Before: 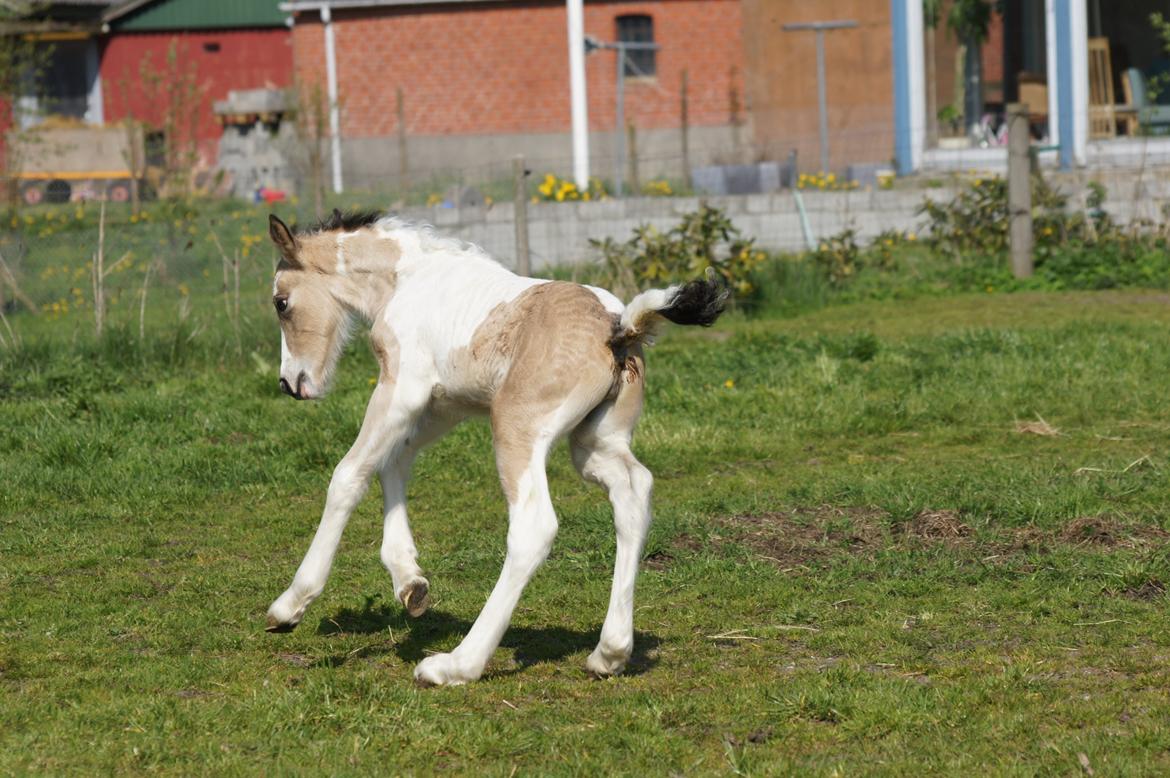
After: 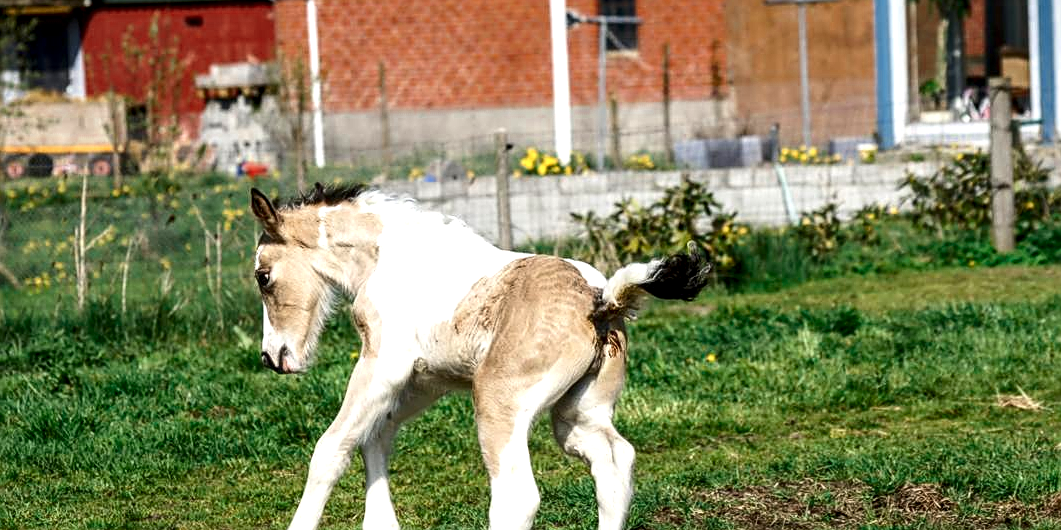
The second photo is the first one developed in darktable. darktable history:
exposure: black level correction 0, exposure 0.498 EV, compensate highlight preservation false
sharpen: on, module defaults
crop: left 1.573%, top 3.379%, right 7.738%, bottom 28.492%
color zones: curves: ch0 [(0, 0.5) (0.125, 0.4) (0.25, 0.5) (0.375, 0.4) (0.5, 0.4) (0.625, 0.35) (0.75, 0.35) (0.875, 0.5)]; ch1 [(0, 0.35) (0.125, 0.45) (0.25, 0.35) (0.375, 0.35) (0.5, 0.35) (0.625, 0.35) (0.75, 0.45) (0.875, 0.35)]; ch2 [(0, 0.6) (0.125, 0.5) (0.25, 0.5) (0.375, 0.6) (0.5, 0.6) (0.625, 0.5) (0.75, 0.5) (0.875, 0.5)]
color balance rgb: linear chroma grading › global chroma 14.587%, perceptual saturation grading › global saturation 0.84%, global vibrance 9.857%
local contrast: highlights 22%, detail 150%
tone equalizer: smoothing 1
contrast brightness saturation: contrast 0.195, brightness -0.113, saturation 0.209
